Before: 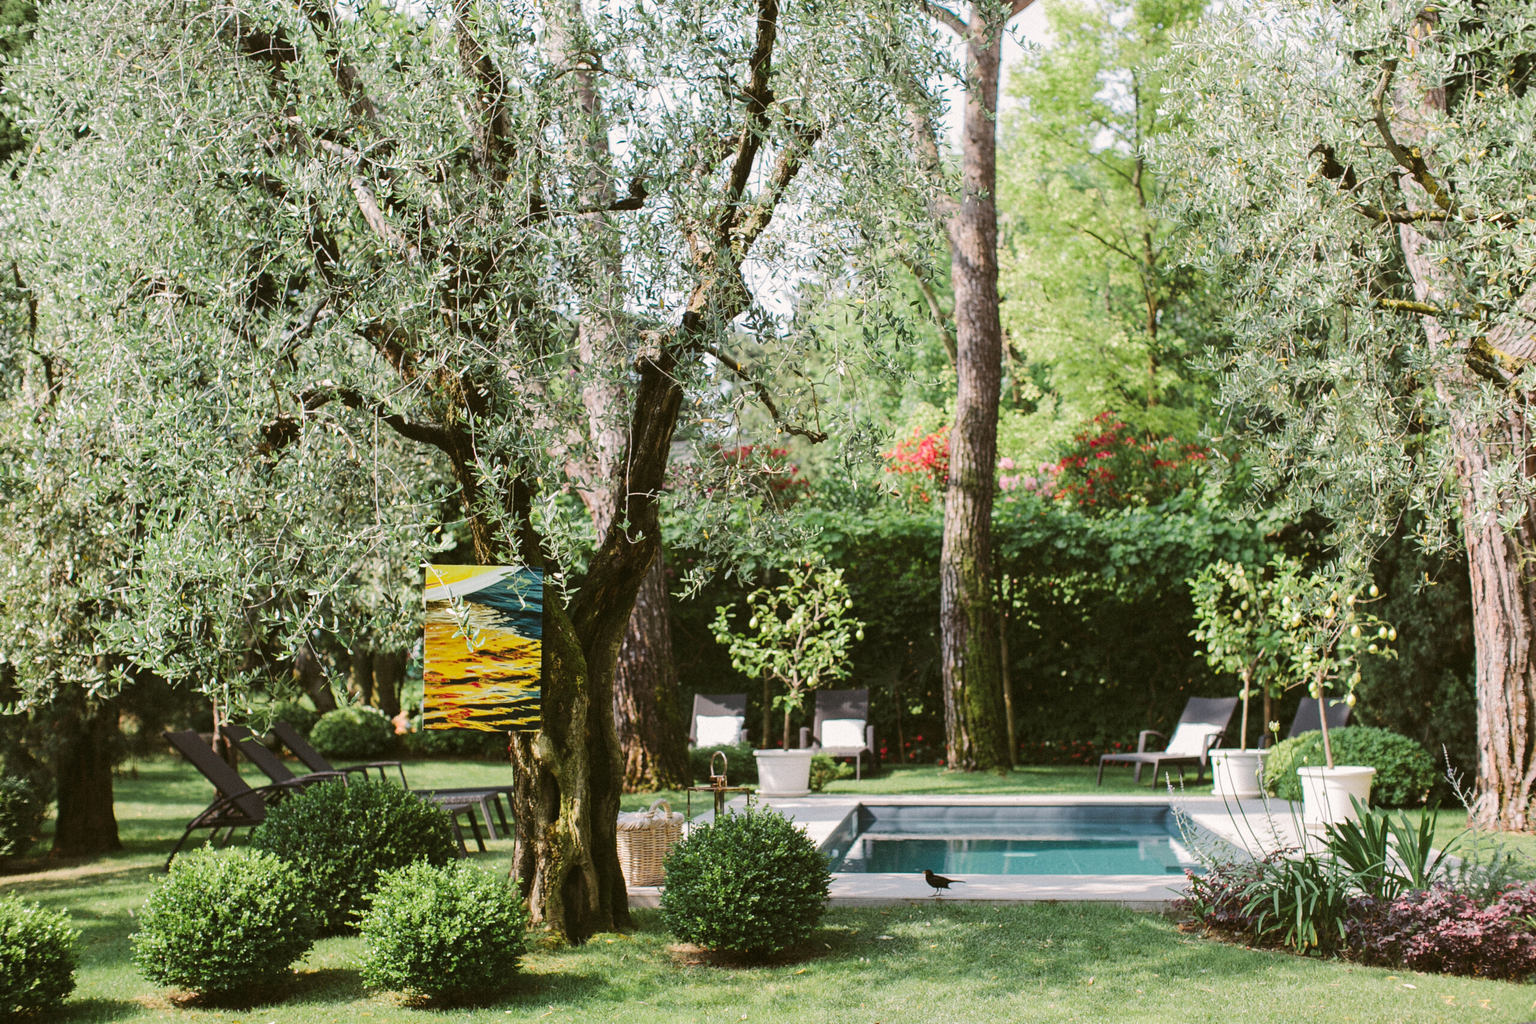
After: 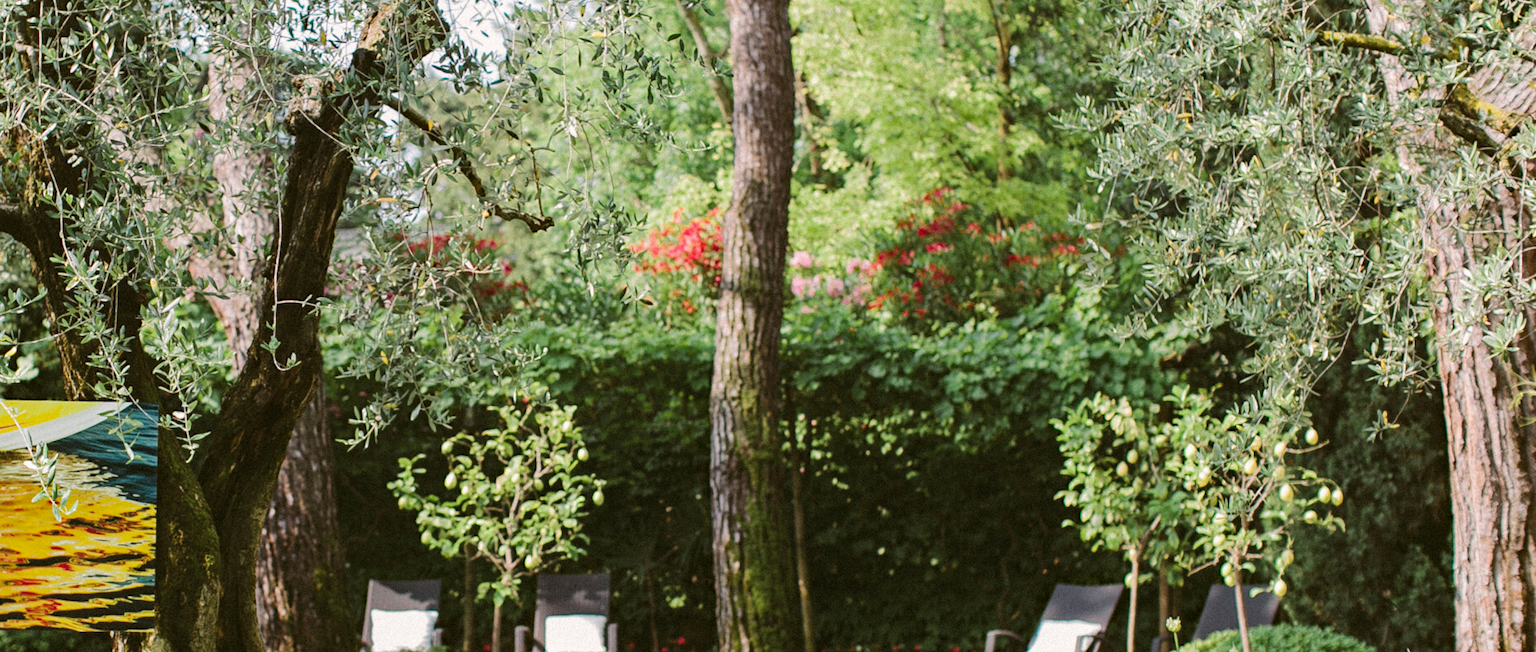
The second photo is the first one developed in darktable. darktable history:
haze removal: adaptive false
crop and rotate: left 27.938%, top 27.046%, bottom 27.046%
